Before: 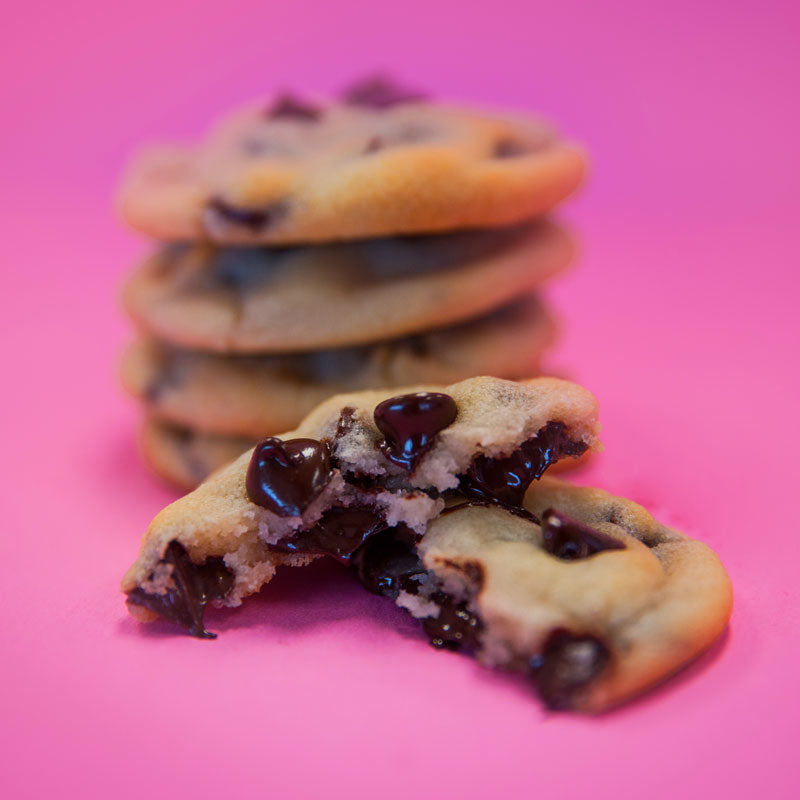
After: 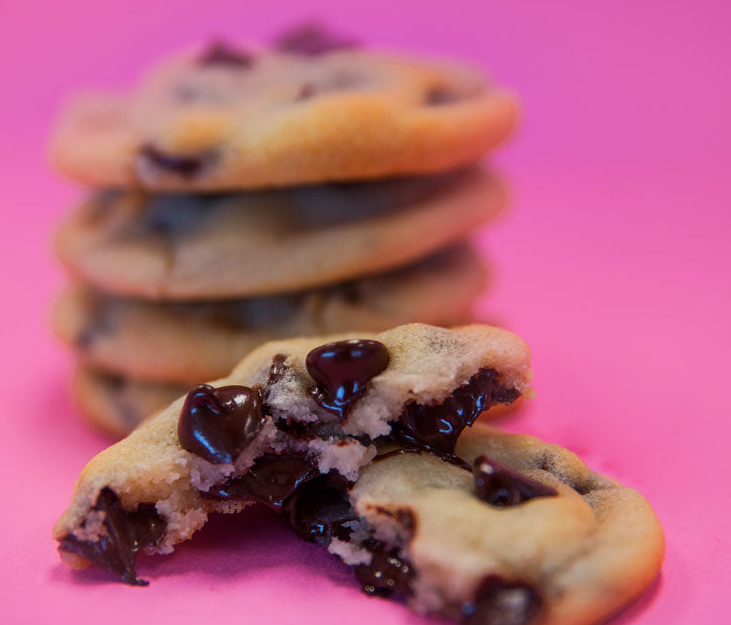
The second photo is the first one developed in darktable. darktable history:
crop: left 8.521%, top 6.625%, bottom 15.238%
